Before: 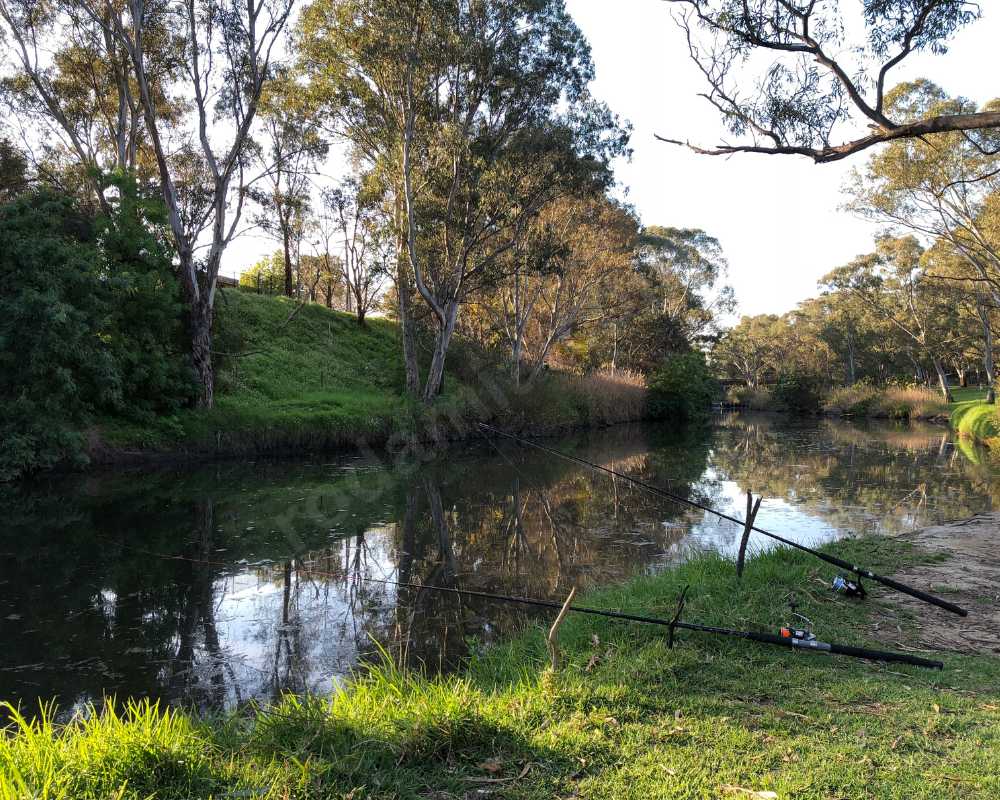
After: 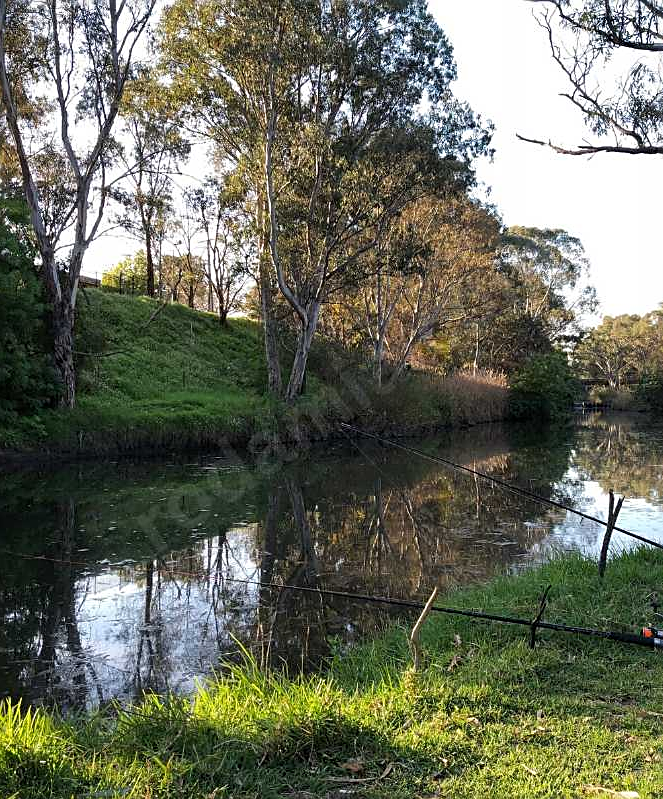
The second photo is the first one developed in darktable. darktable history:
crop and rotate: left 13.838%, right 19.798%
sharpen: on, module defaults
